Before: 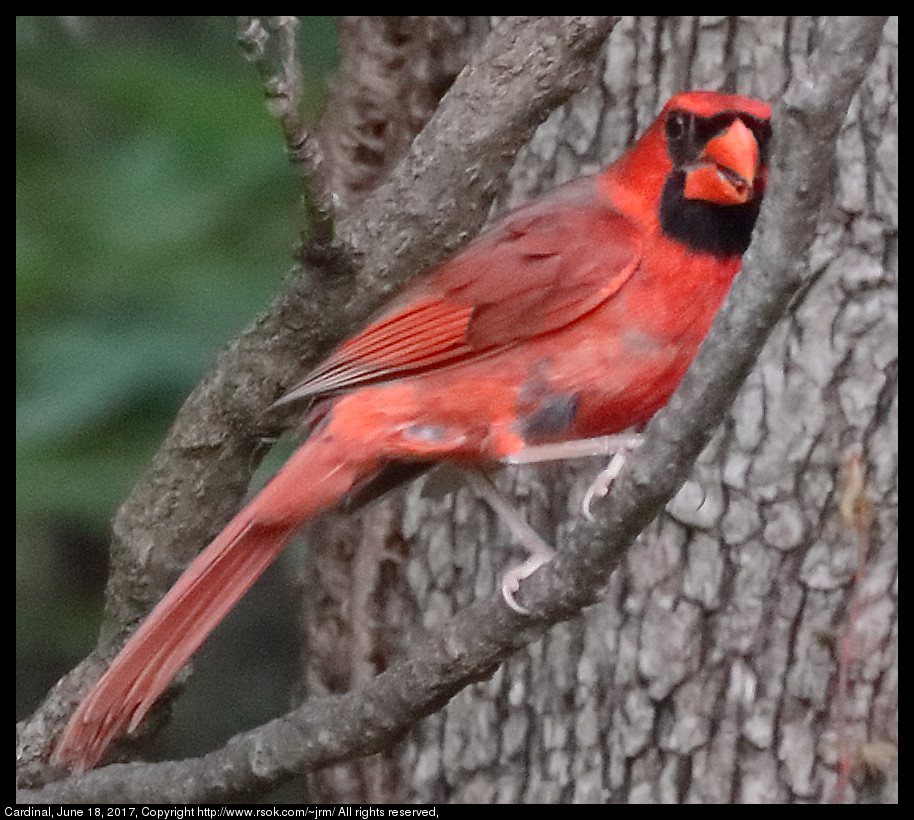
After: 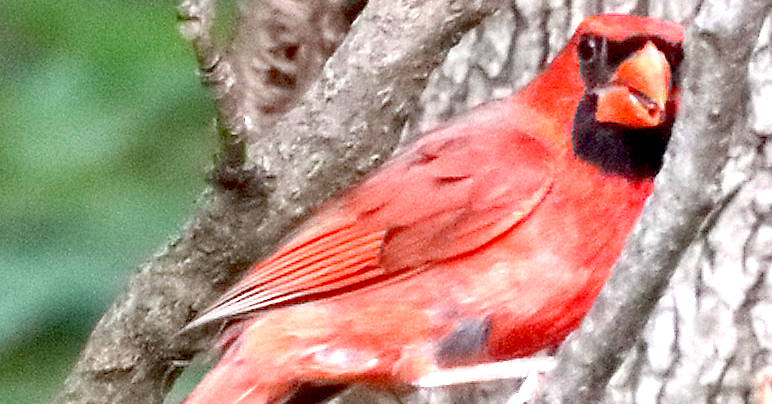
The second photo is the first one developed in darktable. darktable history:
exposure: black level correction 0.009, exposure 1.433 EV, compensate highlight preservation false
crop and rotate: left 9.633%, top 9.412%, right 5.884%, bottom 41.314%
